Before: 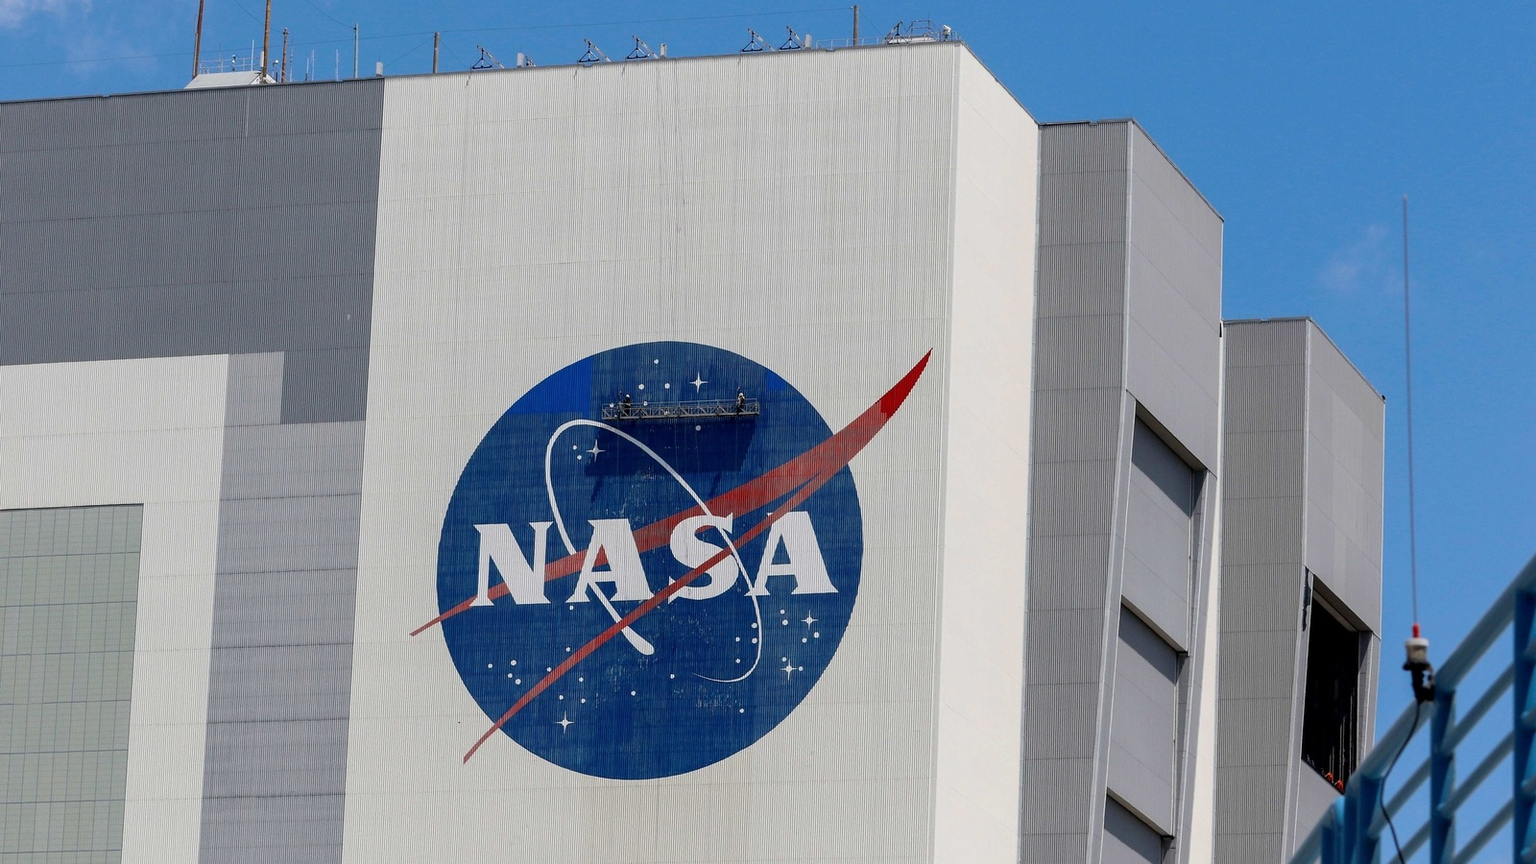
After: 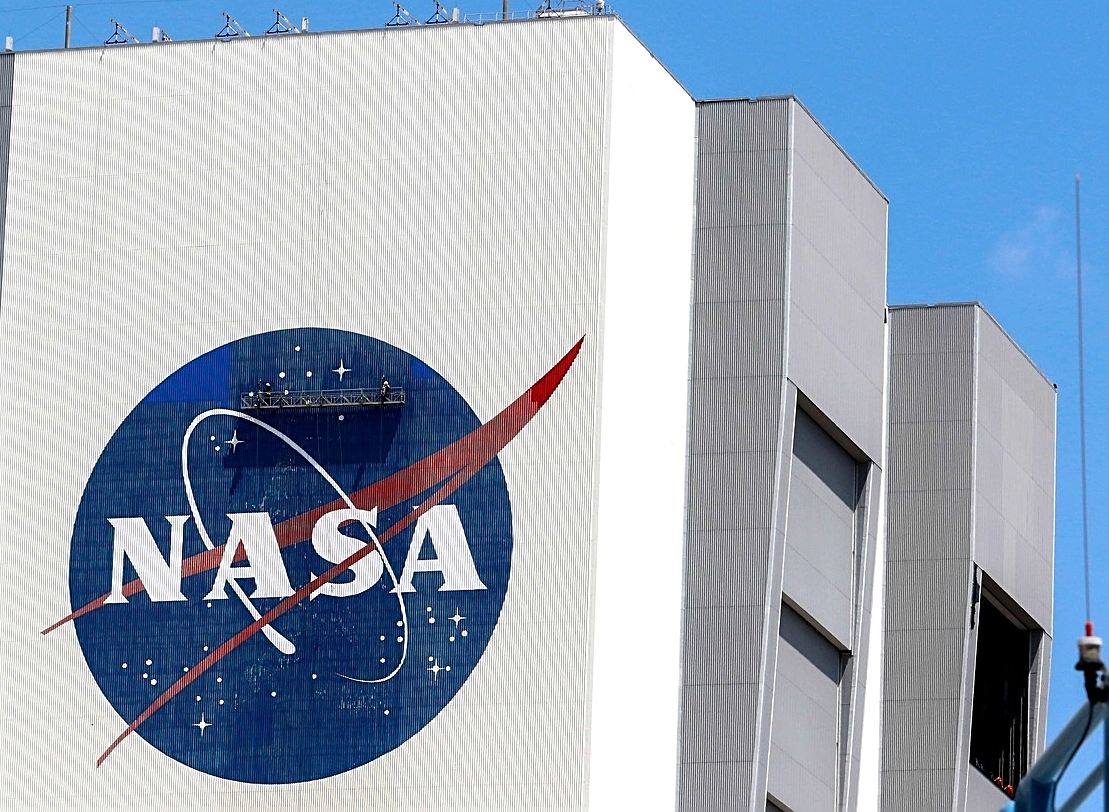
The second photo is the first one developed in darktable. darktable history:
tone equalizer: -8 EV -0.778 EV, -7 EV -0.702 EV, -6 EV -0.567 EV, -5 EV -0.402 EV, -3 EV 0.399 EV, -2 EV 0.6 EV, -1 EV 0.684 EV, +0 EV 0.778 EV, edges refinement/feathering 500, mask exposure compensation -1.57 EV, preserve details guided filter
crop and rotate: left 24.178%, top 3.112%, right 6.495%, bottom 6.638%
sharpen: on, module defaults
